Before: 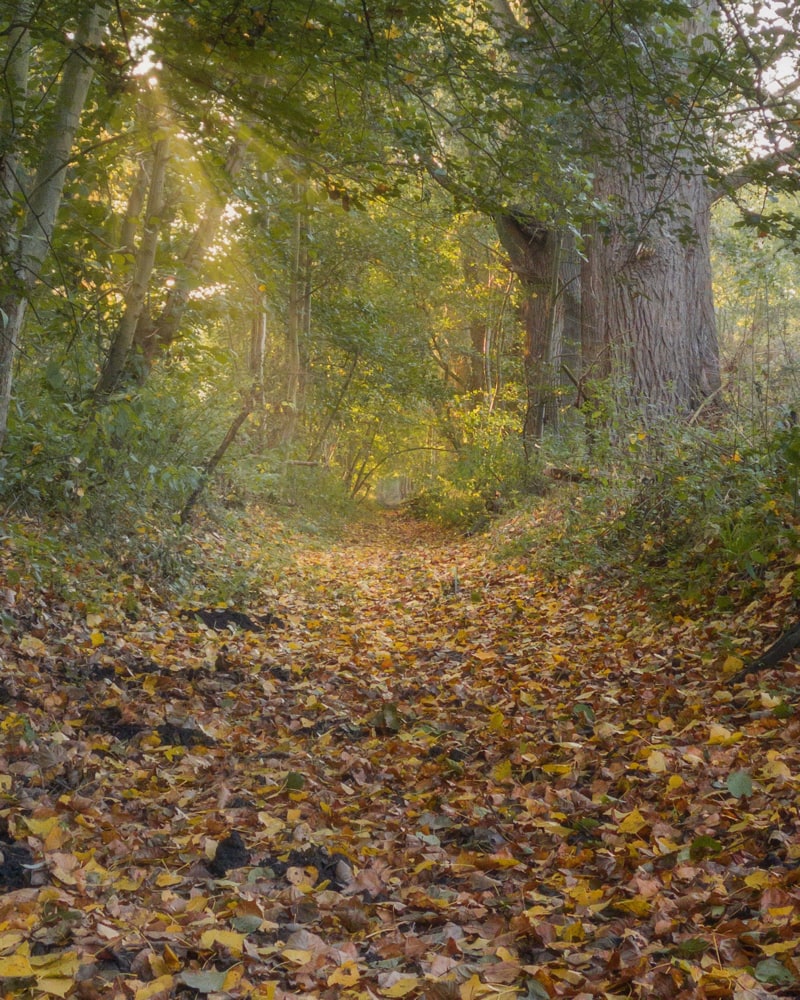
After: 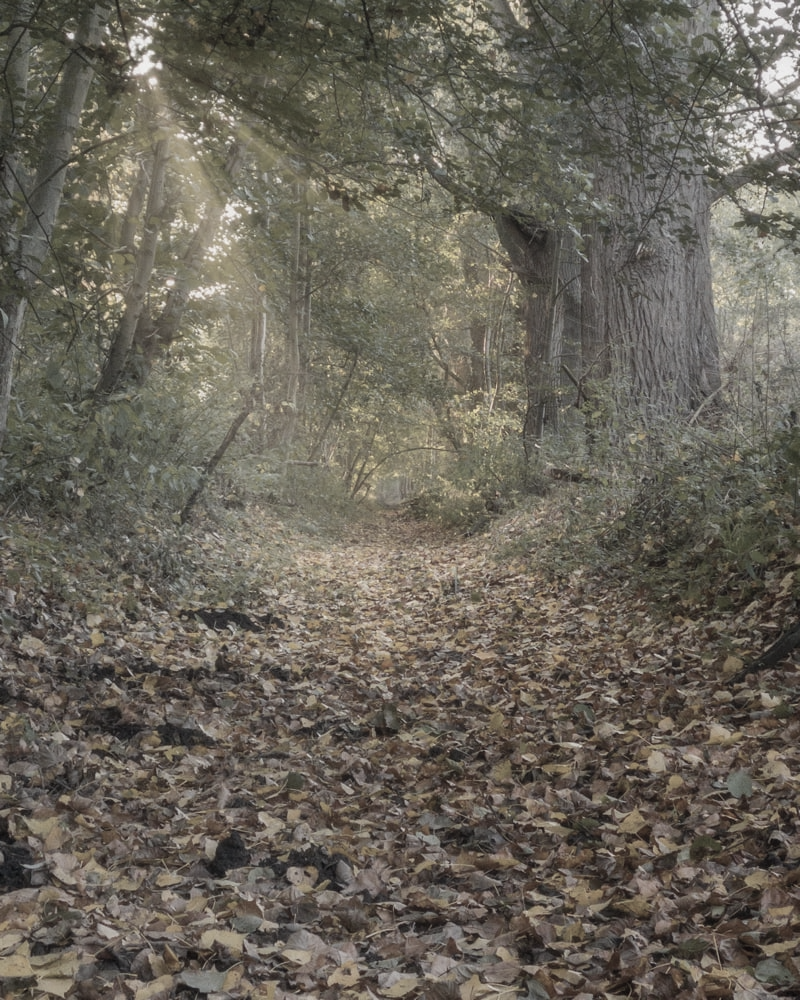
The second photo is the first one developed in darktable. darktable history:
color zones: curves: ch1 [(0, 0.153) (0.143, 0.15) (0.286, 0.151) (0.429, 0.152) (0.571, 0.152) (0.714, 0.151) (0.857, 0.151) (1, 0.153)], process mode strong
